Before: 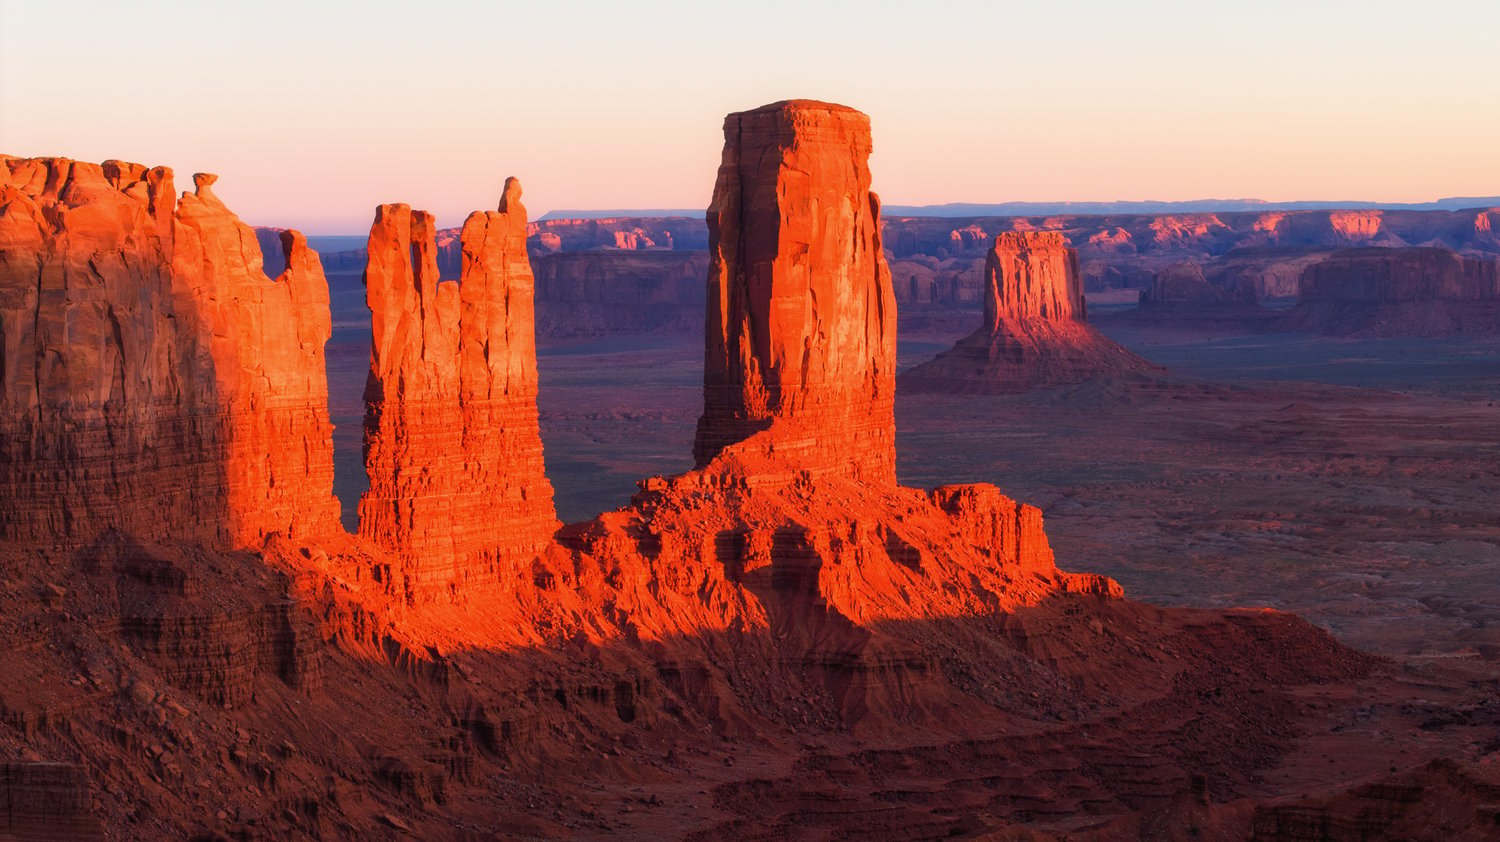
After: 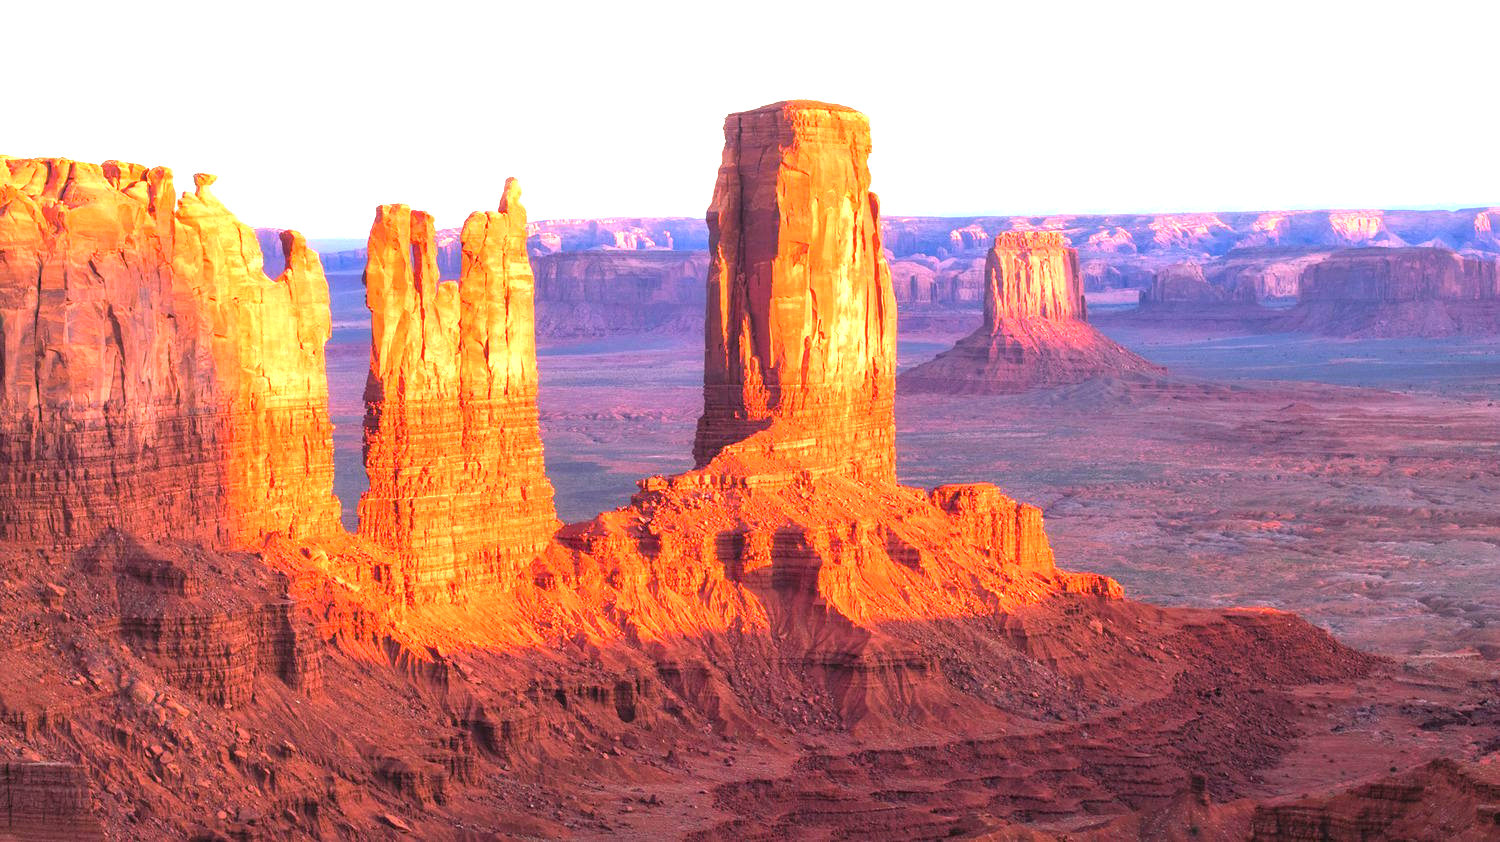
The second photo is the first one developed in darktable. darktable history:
exposure: exposure 2.238 EV, compensate highlight preservation false
